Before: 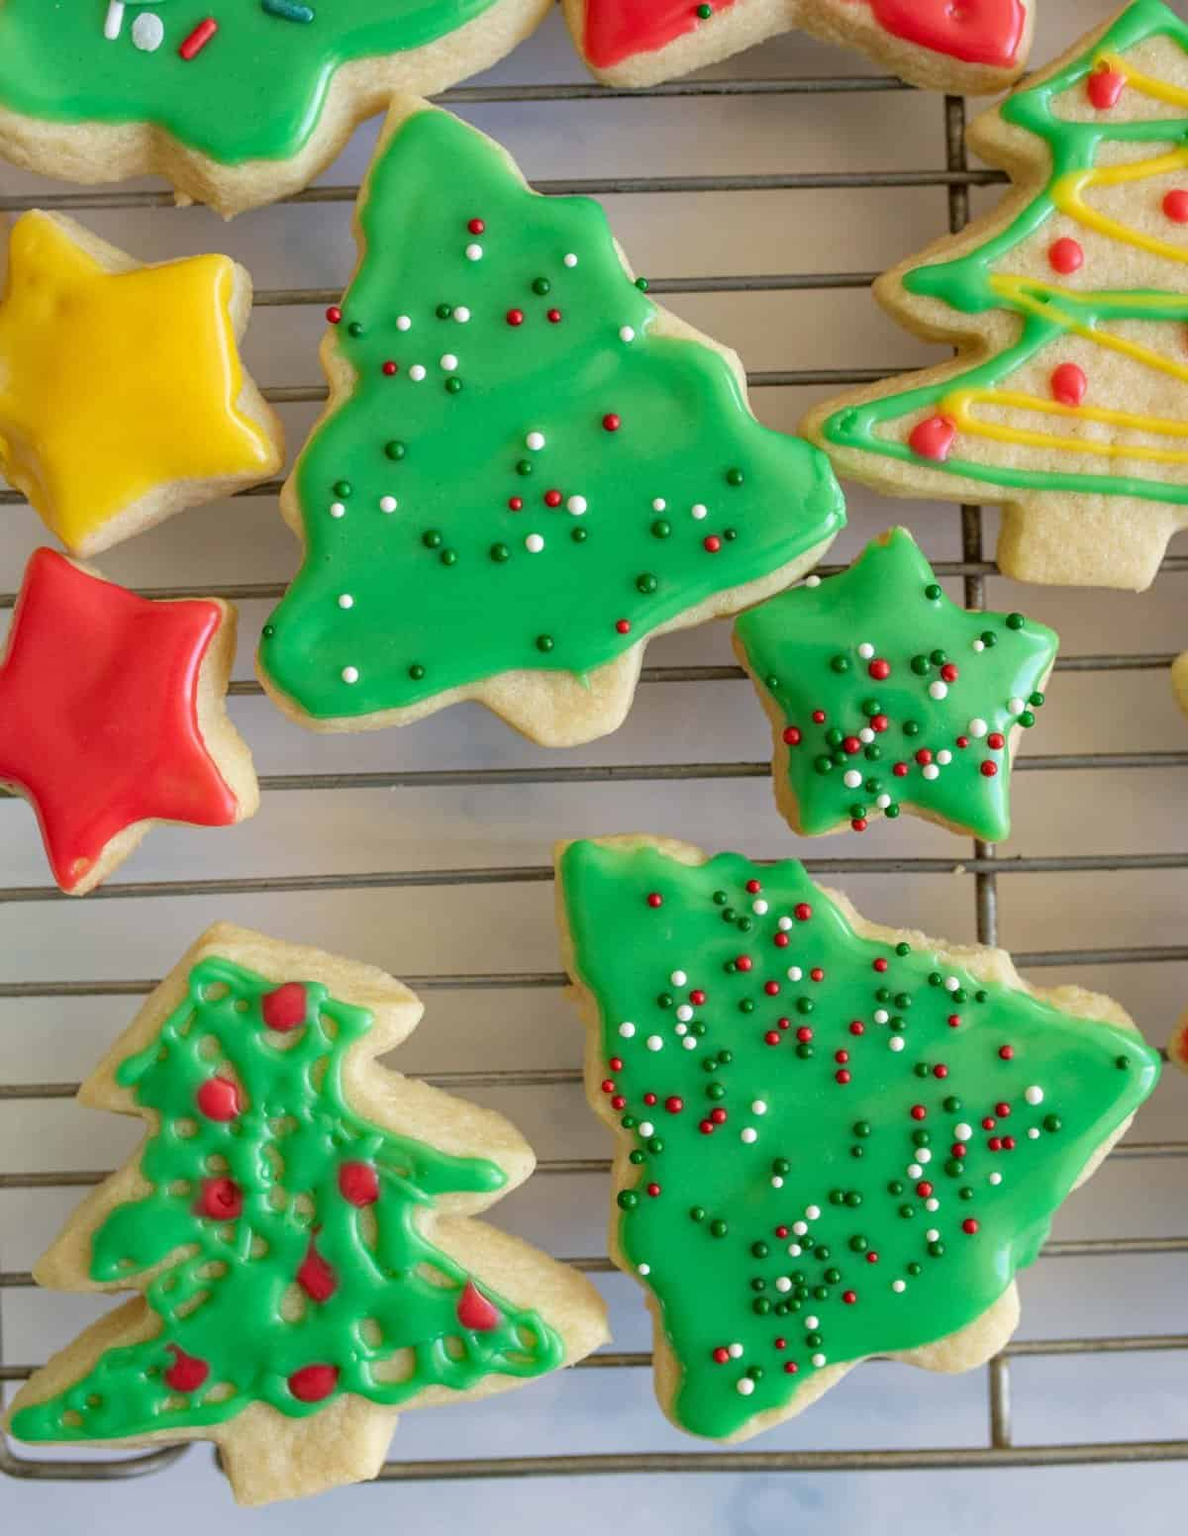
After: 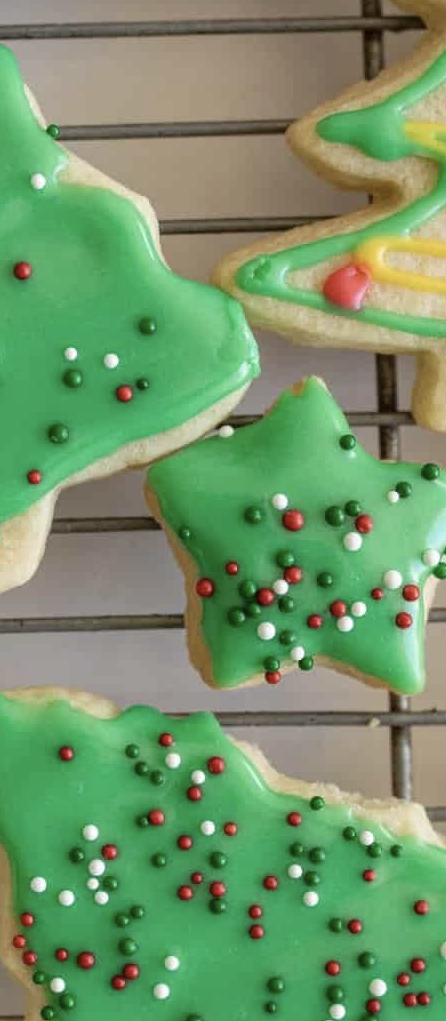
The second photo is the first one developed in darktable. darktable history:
crop and rotate: left 49.604%, top 10.117%, right 13.184%, bottom 24.059%
contrast brightness saturation: contrast 0.058, brightness -0.009, saturation -0.249
shadows and highlights: radius 333.05, shadows 55.27, highlights -98.12, compress 94.18%, soften with gaussian
